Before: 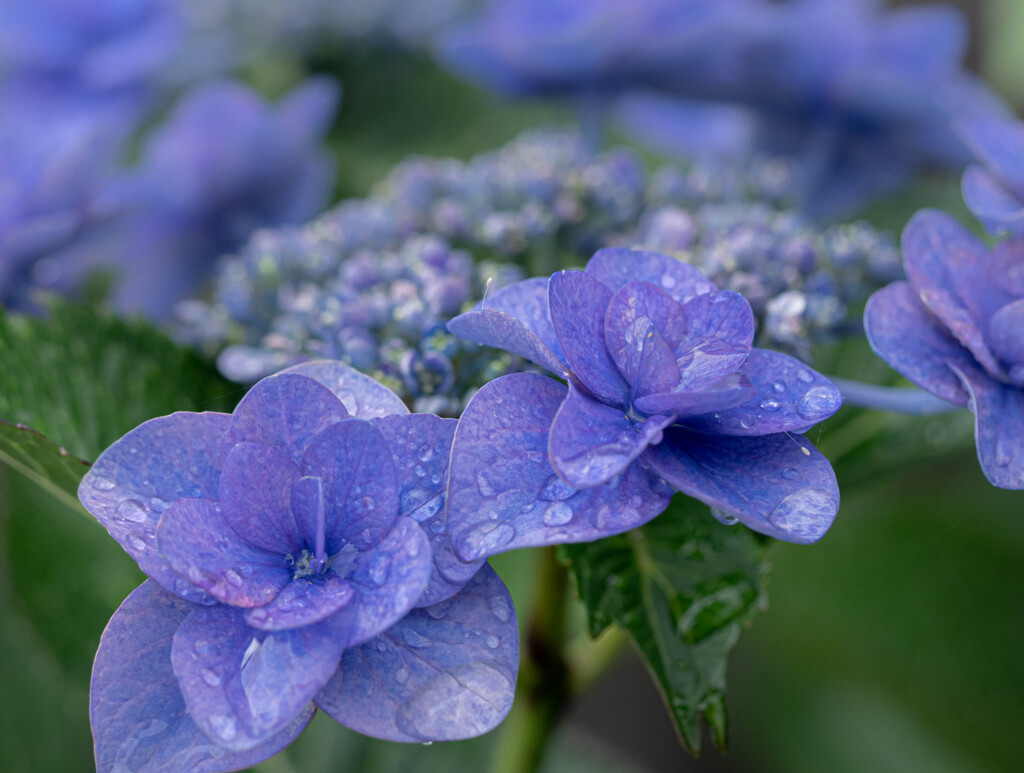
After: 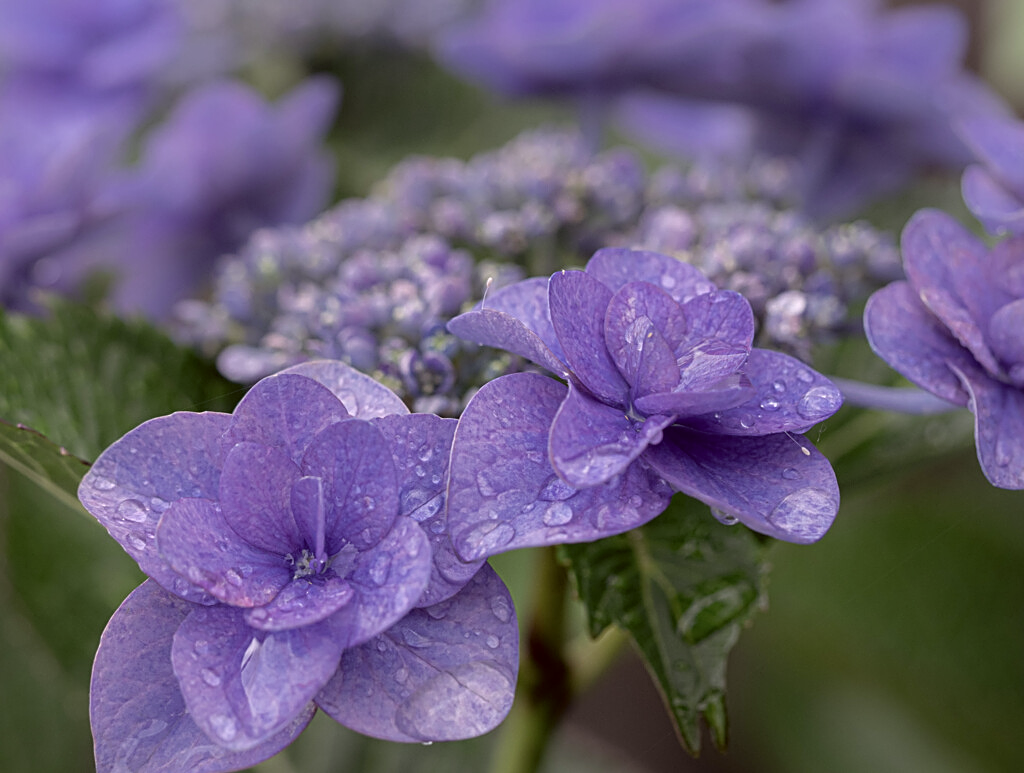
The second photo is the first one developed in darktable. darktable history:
color correction: highlights a* 10.24, highlights b* 9.77, shadows a* 7.98, shadows b* 8.19, saturation 0.81
sharpen: on, module defaults
contrast brightness saturation: saturation -0.058
color calibration: illuminant custom, x 0.368, y 0.373, temperature 4338.89 K
